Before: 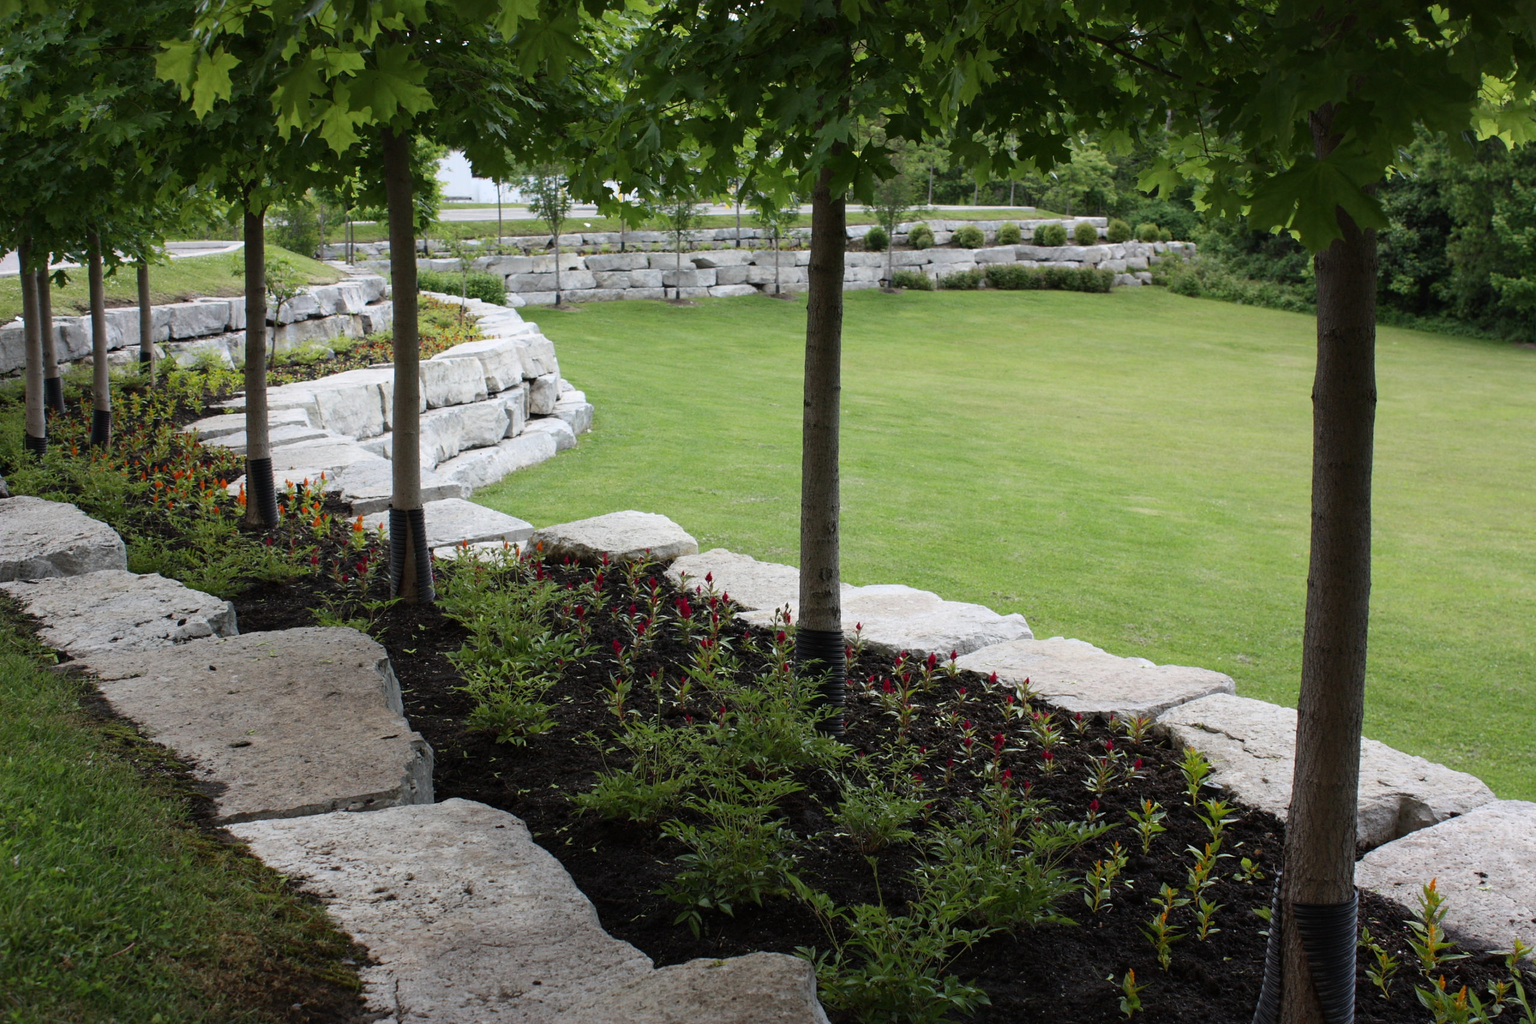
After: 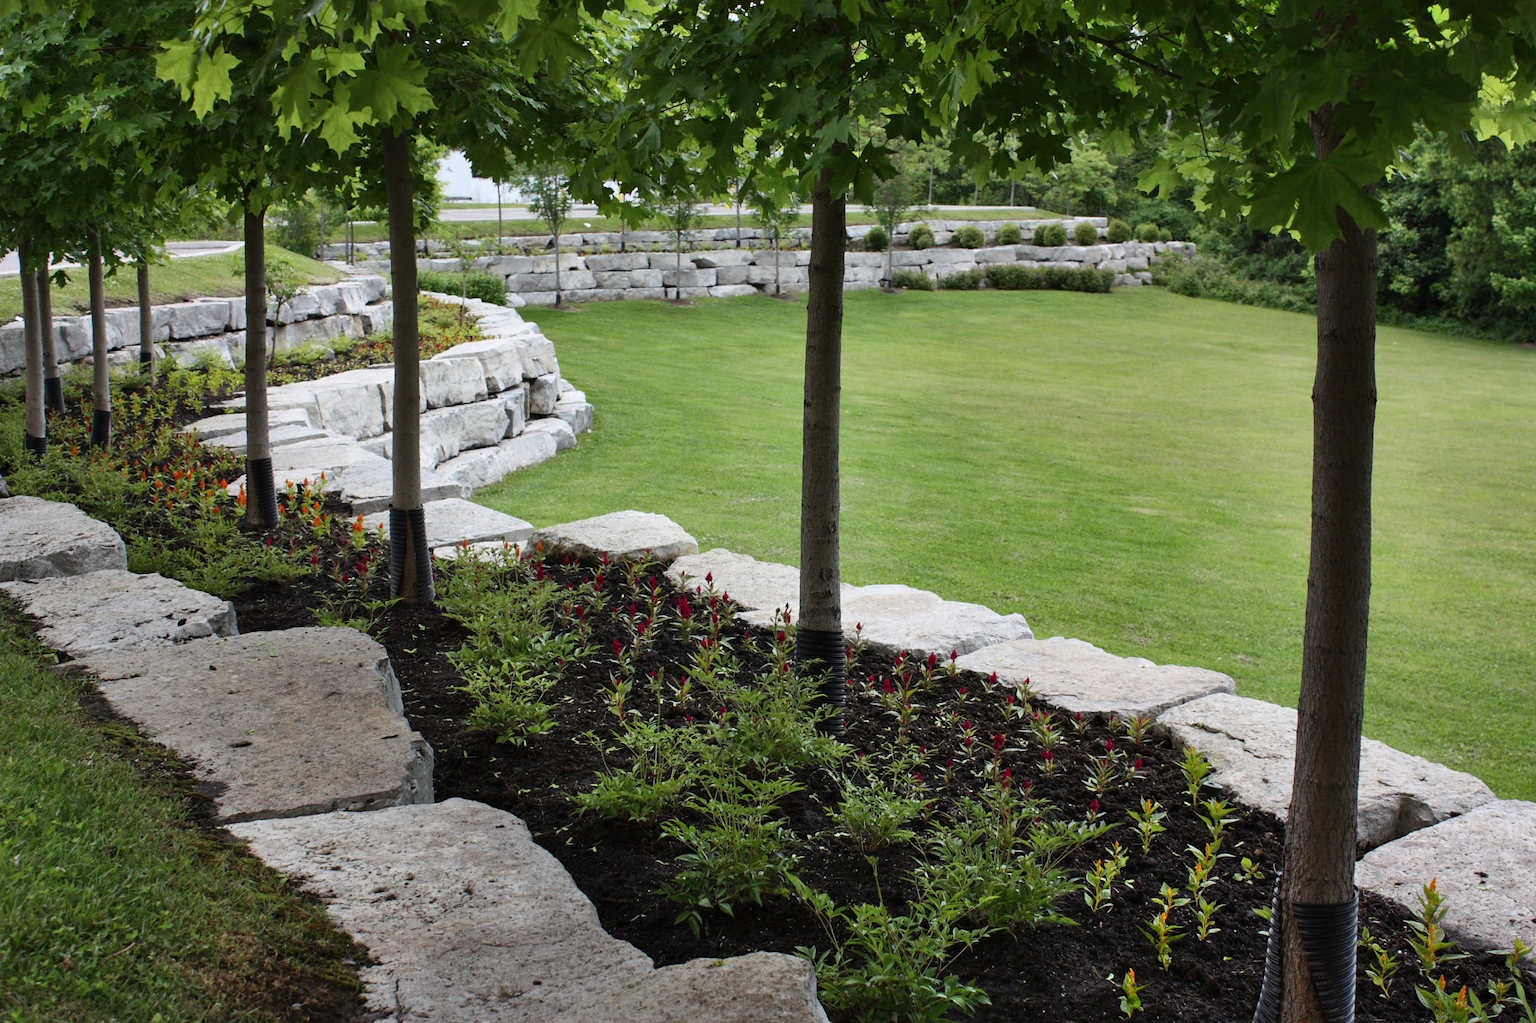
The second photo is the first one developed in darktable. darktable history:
contrast brightness saturation: contrast 0.08, saturation 0.02
shadows and highlights: white point adjustment 0.1, highlights -70, soften with gaussian
